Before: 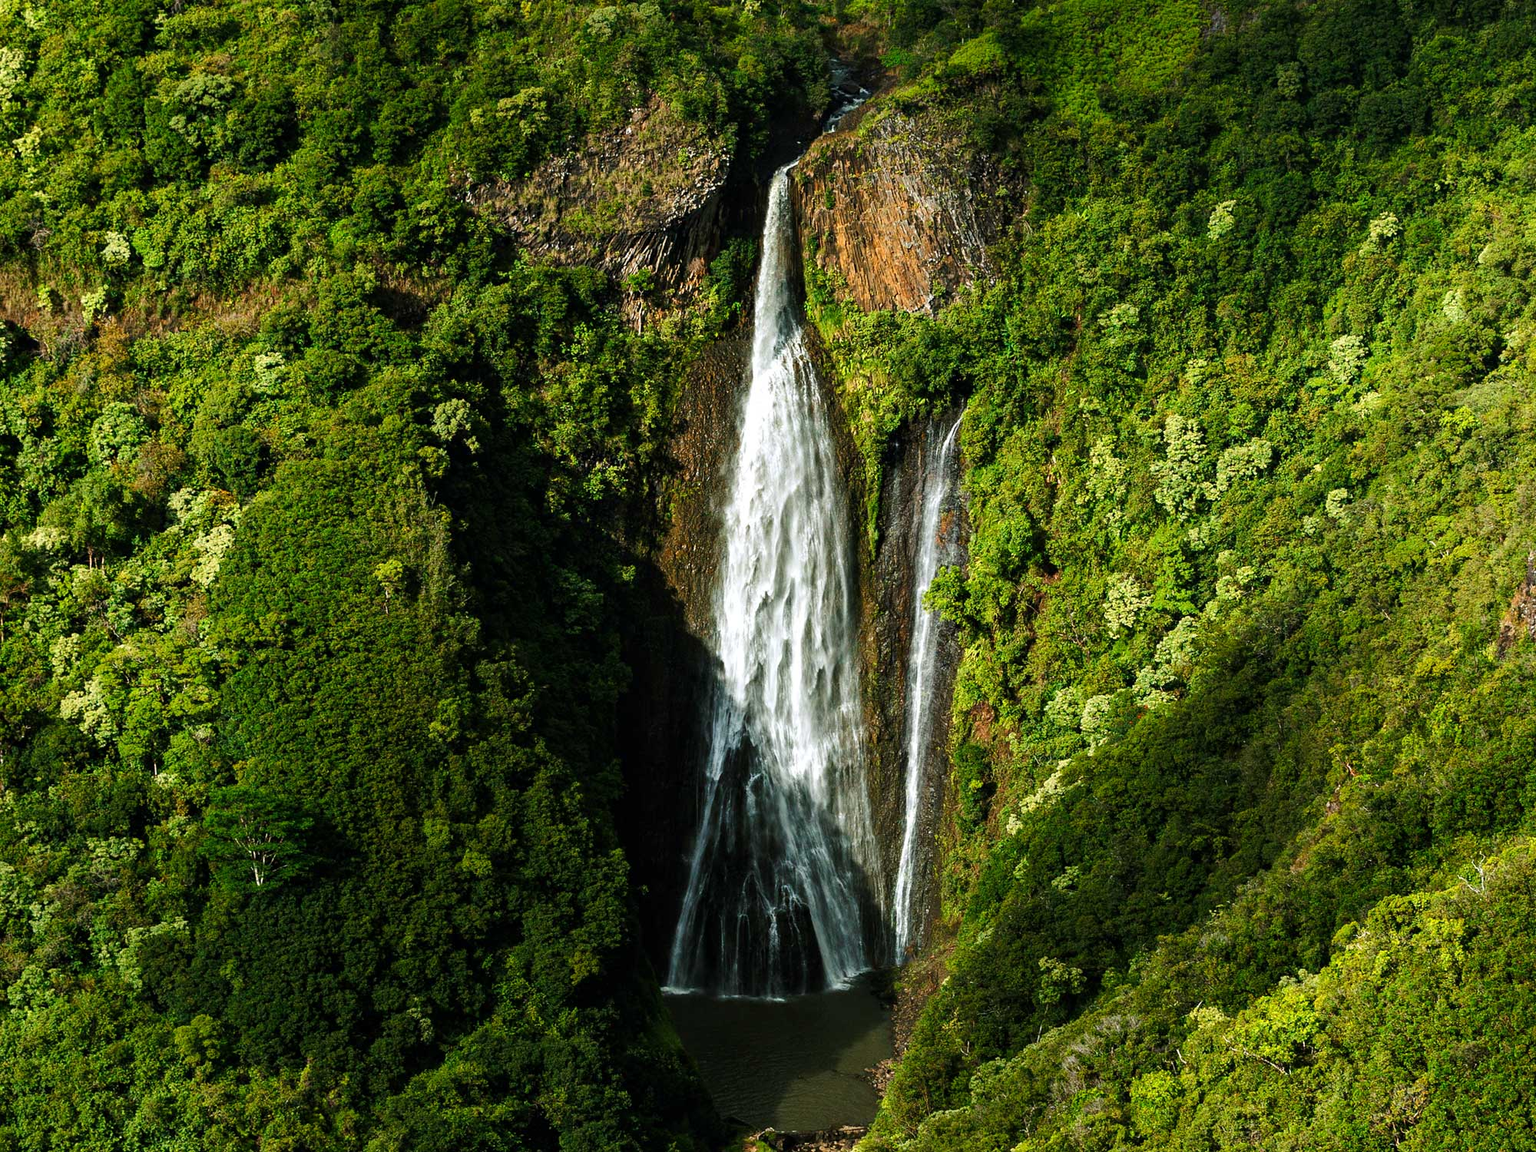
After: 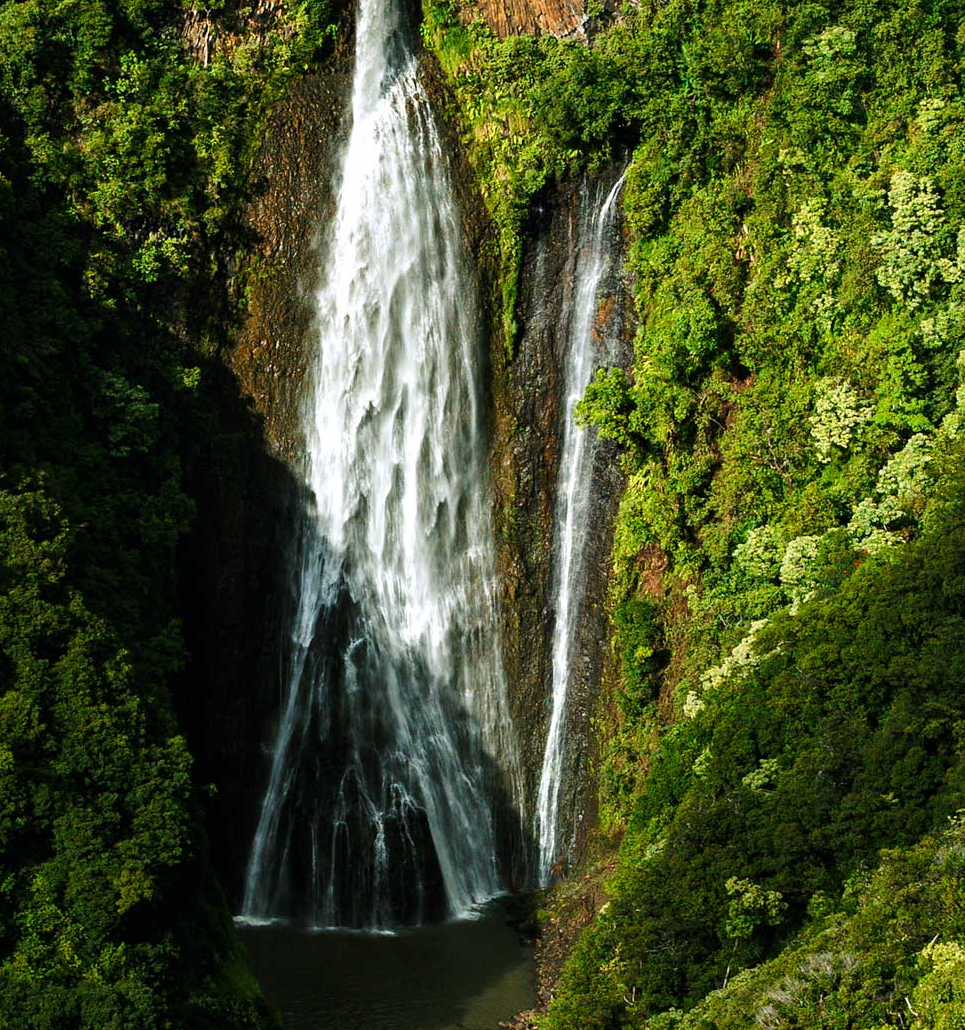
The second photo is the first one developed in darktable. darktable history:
crop: left 31.379%, top 24.658%, right 20.326%, bottom 6.628%
tone equalizer: on, module defaults
